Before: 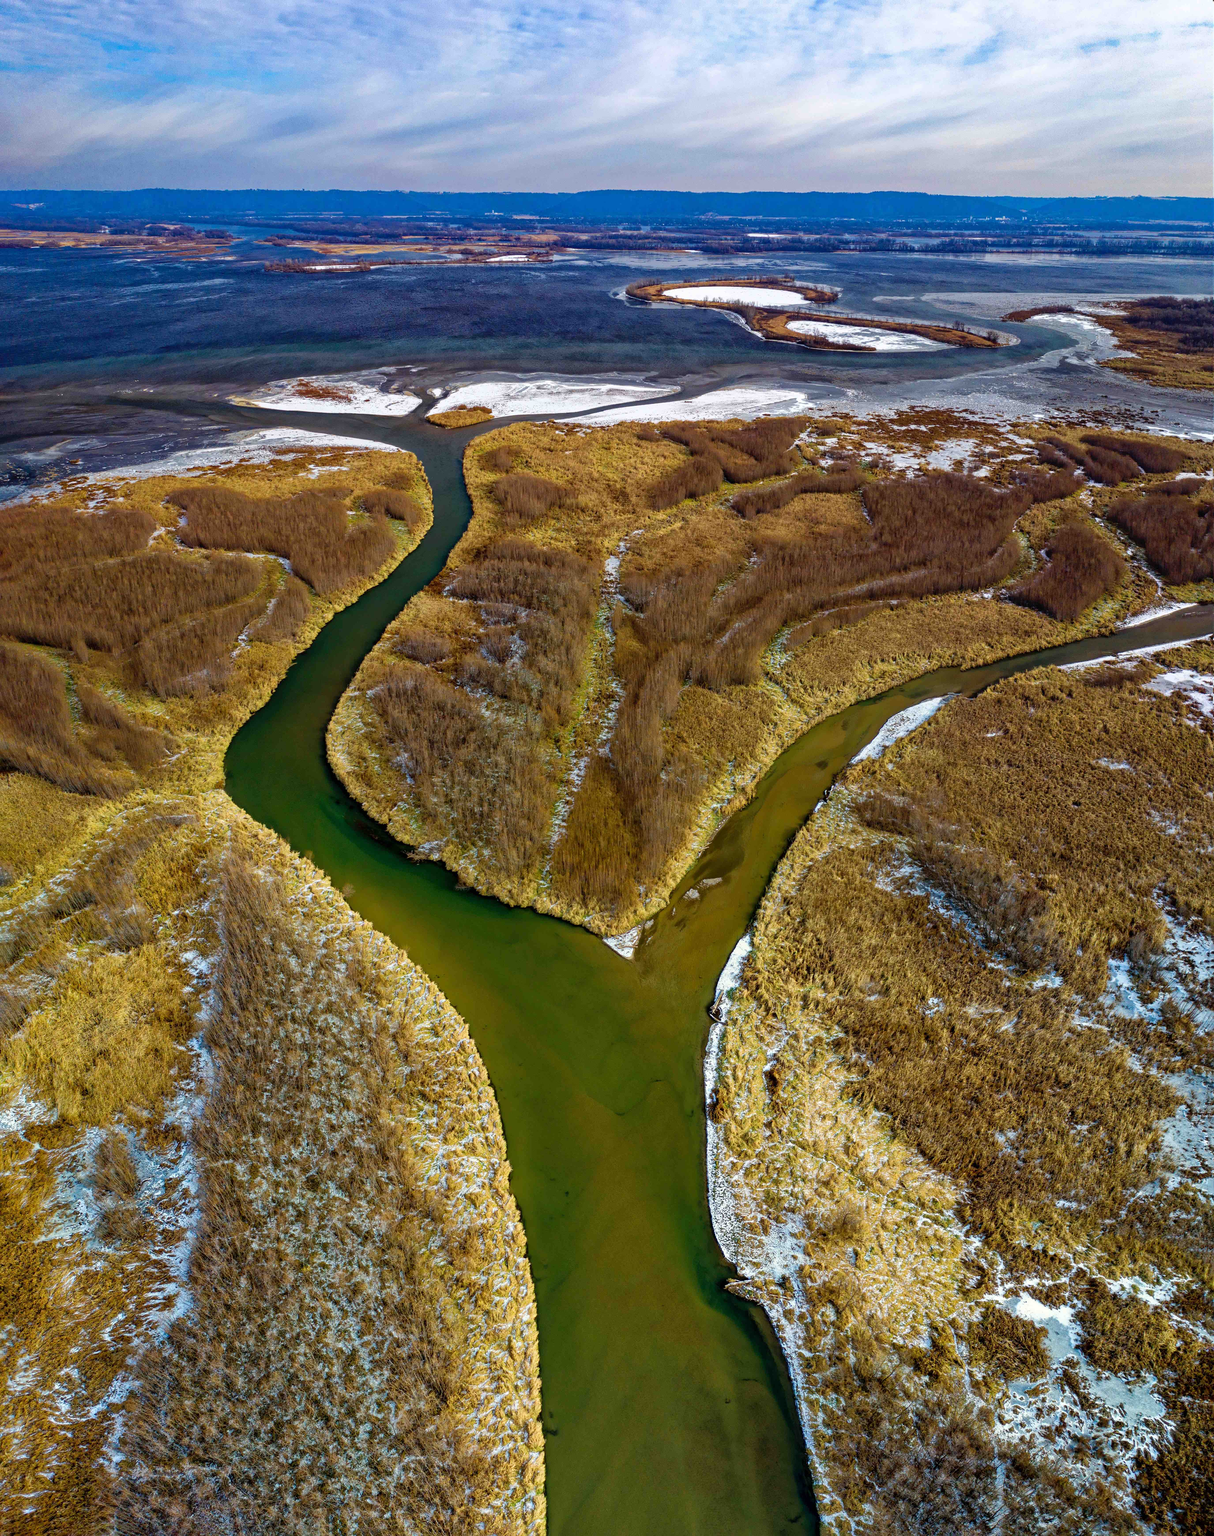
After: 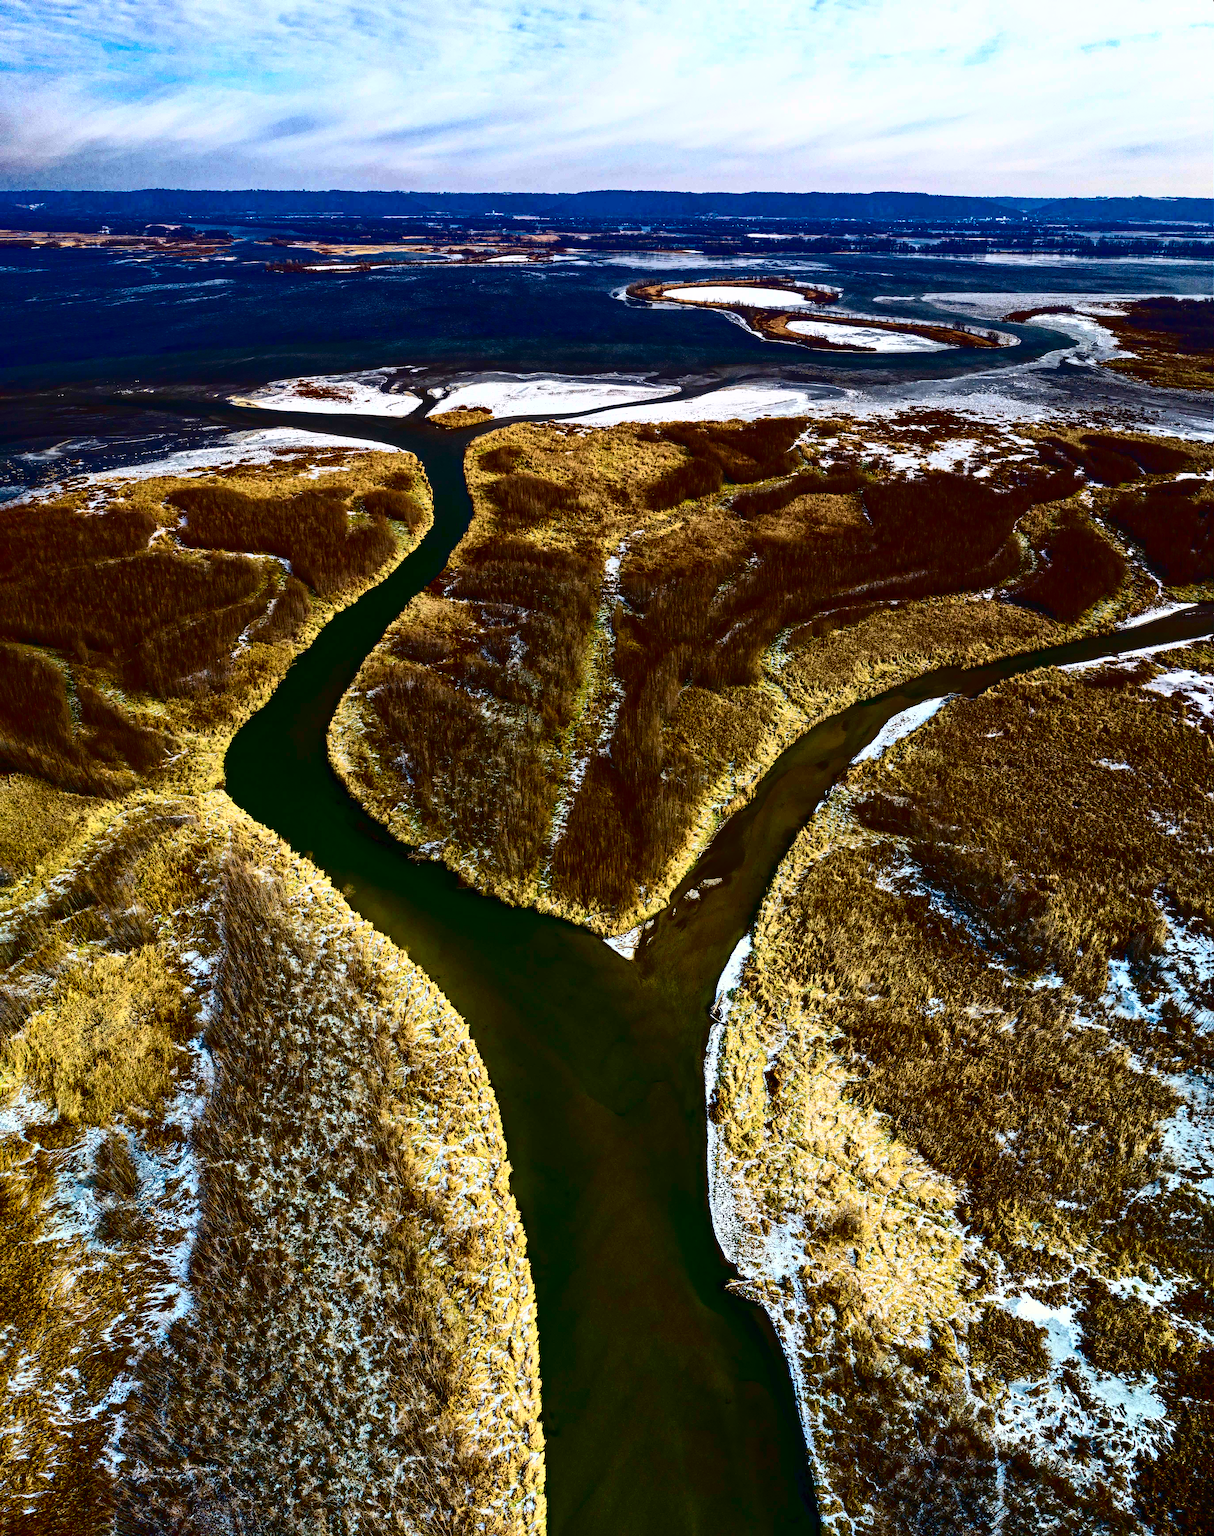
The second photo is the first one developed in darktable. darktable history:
contrast brightness saturation: contrast 0.339, brightness -0.077, saturation 0.171
tone curve: curves: ch0 [(0, 0) (0.003, 0.023) (0.011, 0.024) (0.025, 0.028) (0.044, 0.035) (0.069, 0.043) (0.1, 0.052) (0.136, 0.063) (0.177, 0.094) (0.224, 0.145) (0.277, 0.209) (0.335, 0.281) (0.399, 0.364) (0.468, 0.453) (0.543, 0.553) (0.623, 0.66) (0.709, 0.767) (0.801, 0.88) (0.898, 0.968) (1, 1)], color space Lab, independent channels, preserve colors none
